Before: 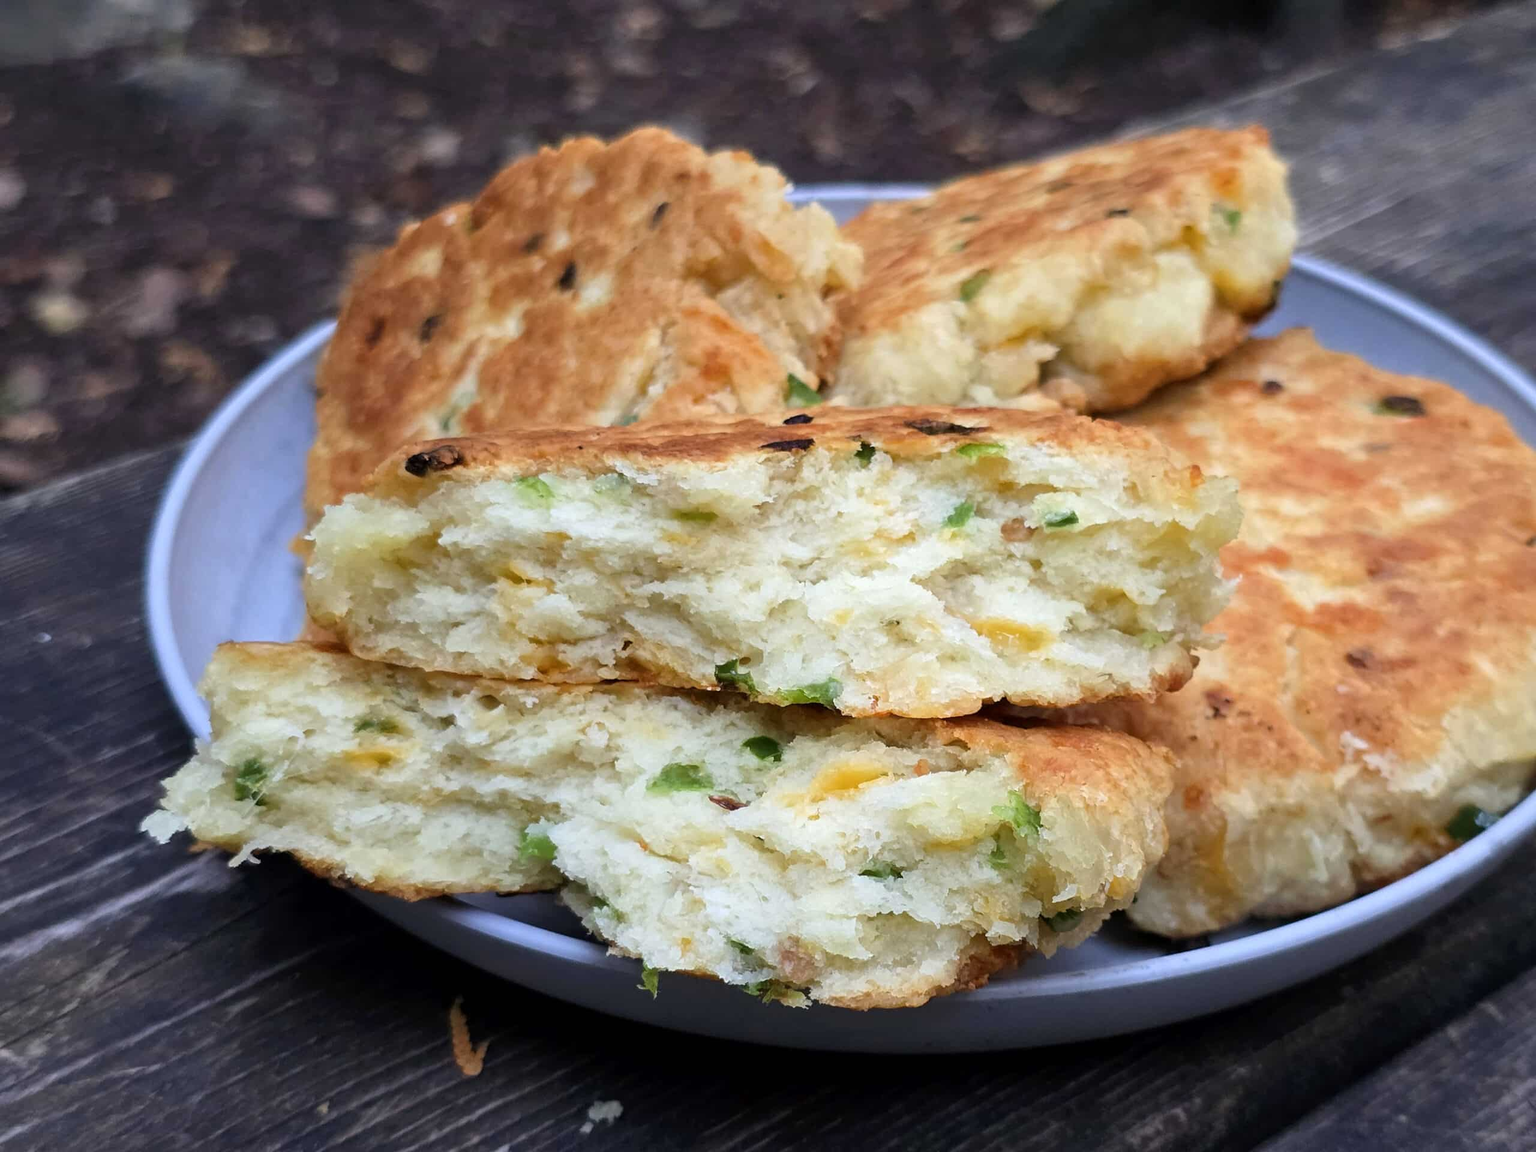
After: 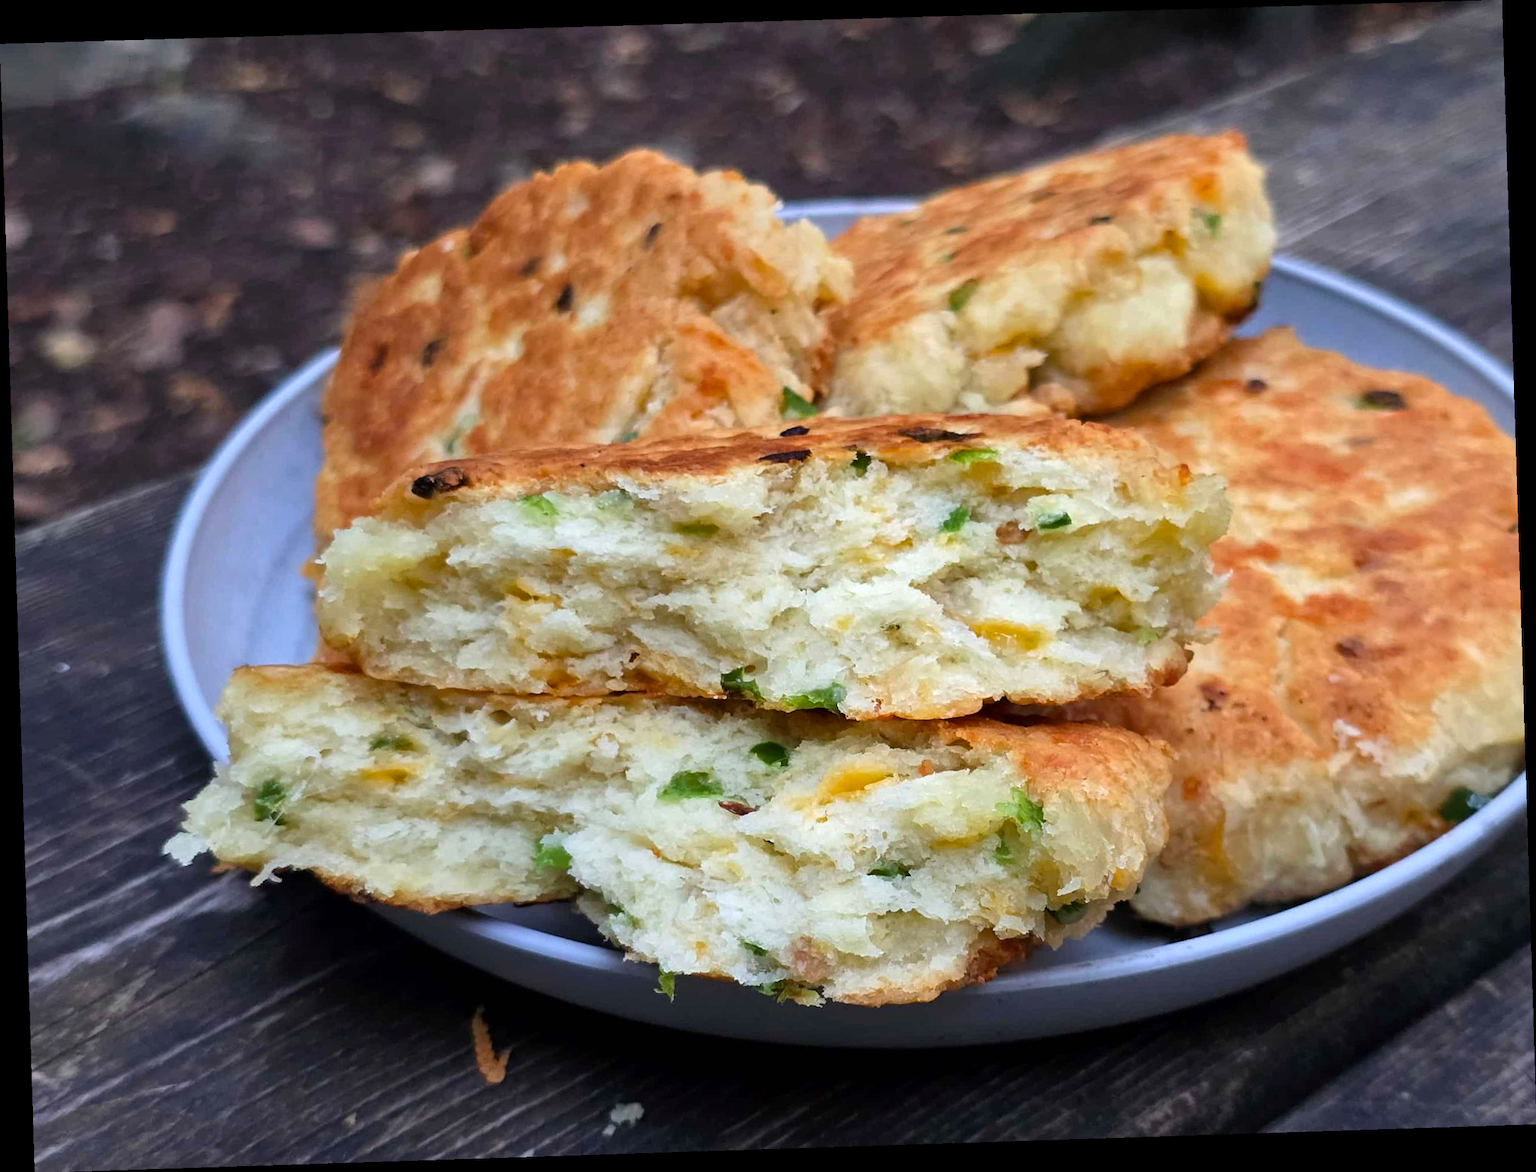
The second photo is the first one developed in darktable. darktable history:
shadows and highlights: shadows 12, white point adjustment 1.2, soften with gaussian
rotate and perspective: rotation -1.77°, lens shift (horizontal) 0.004, automatic cropping off
